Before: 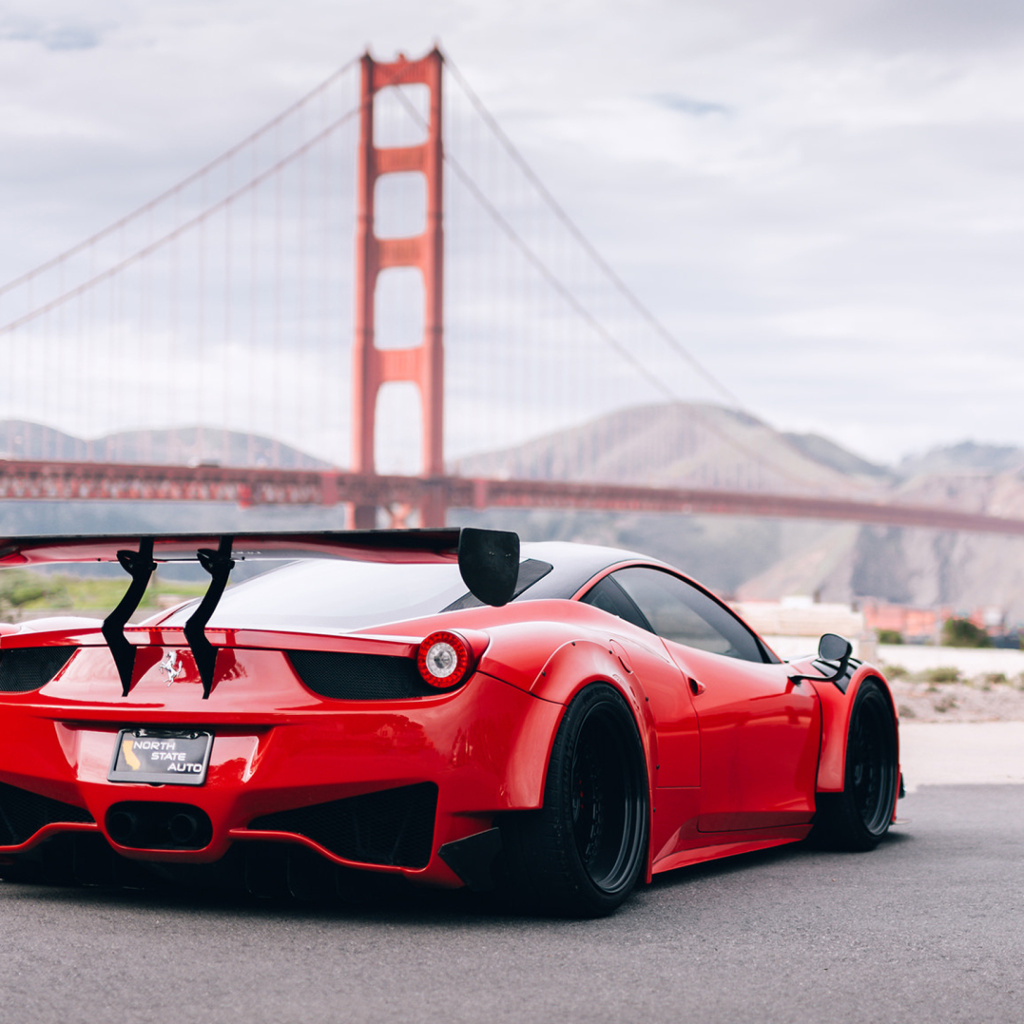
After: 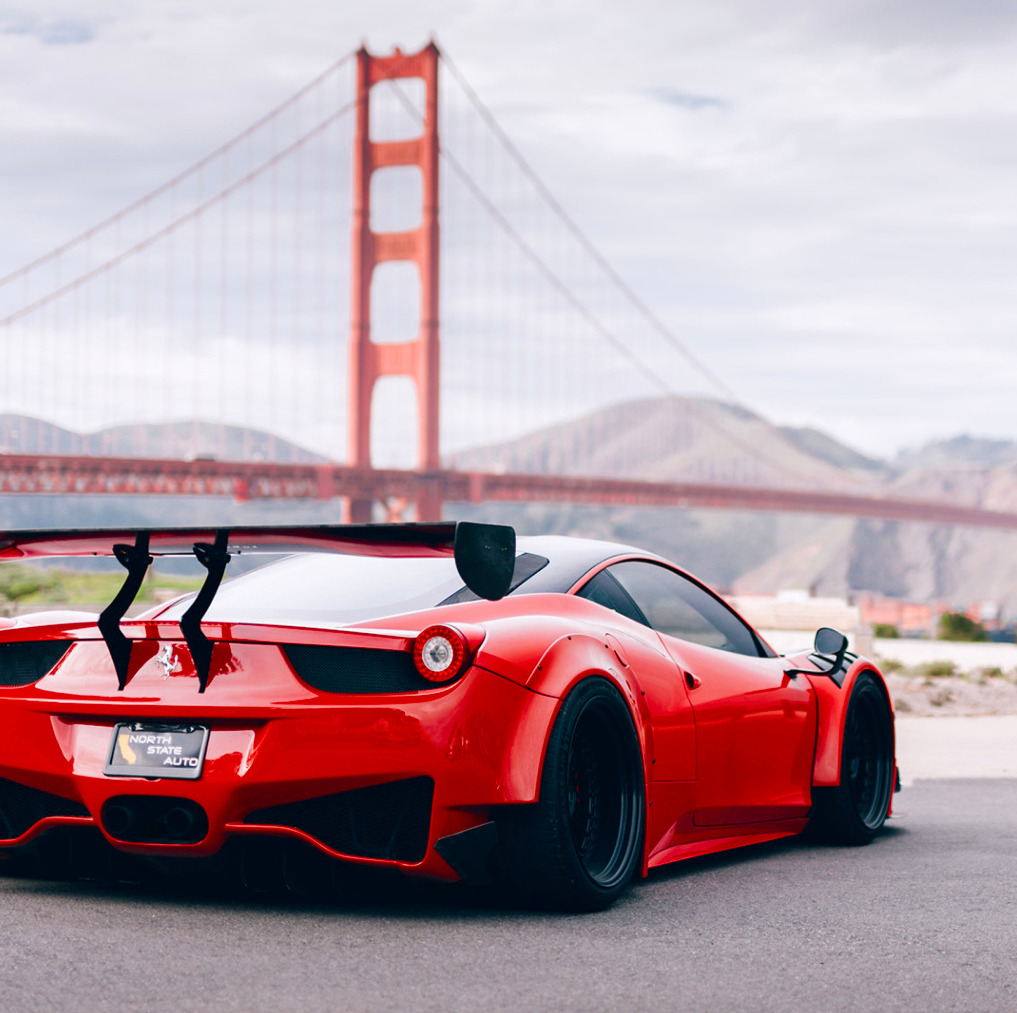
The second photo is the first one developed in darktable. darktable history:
crop: left 0.43%, top 0.629%, right 0.183%, bottom 0.375%
color balance rgb: perceptual saturation grading › global saturation 20%, perceptual saturation grading › highlights -49.912%, perceptual saturation grading › shadows 24.657%, global vibrance 44.792%
